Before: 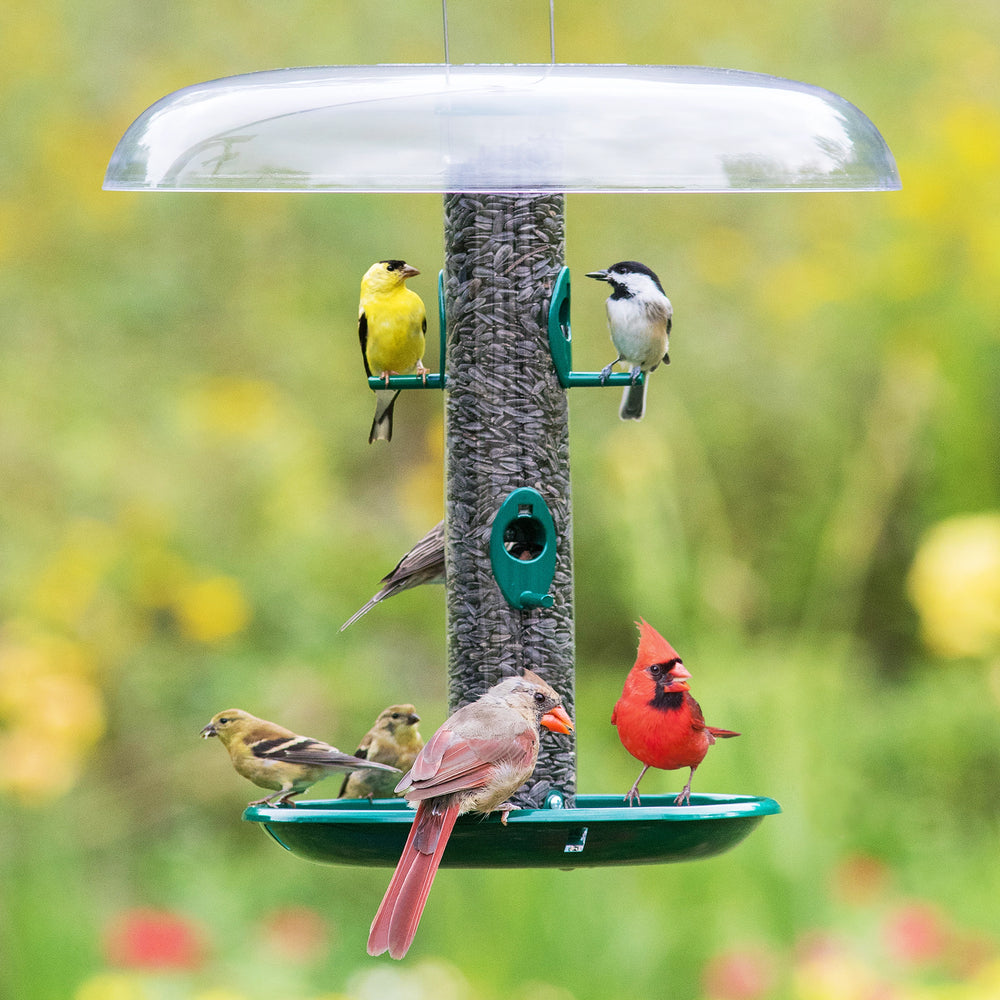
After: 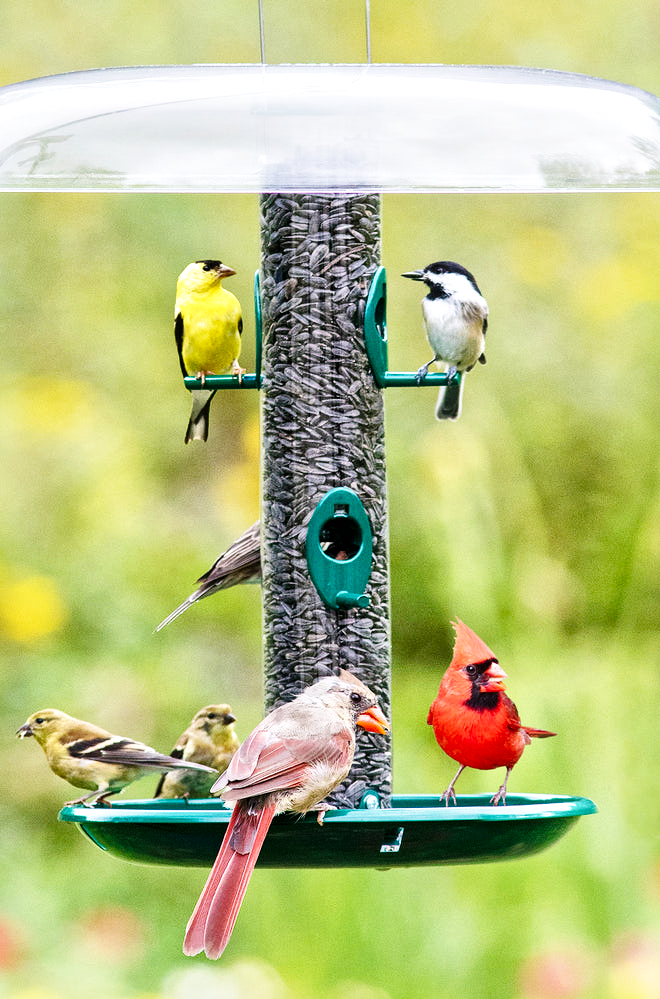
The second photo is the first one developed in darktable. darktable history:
base curve: curves: ch0 [(0, 0) (0.036, 0.025) (0.121, 0.166) (0.206, 0.329) (0.605, 0.79) (1, 1)], preserve colors none
local contrast: mode bilateral grid, contrast 20, coarseness 19, detail 163%, midtone range 0.2
crop and rotate: left 18.442%, right 15.508%
